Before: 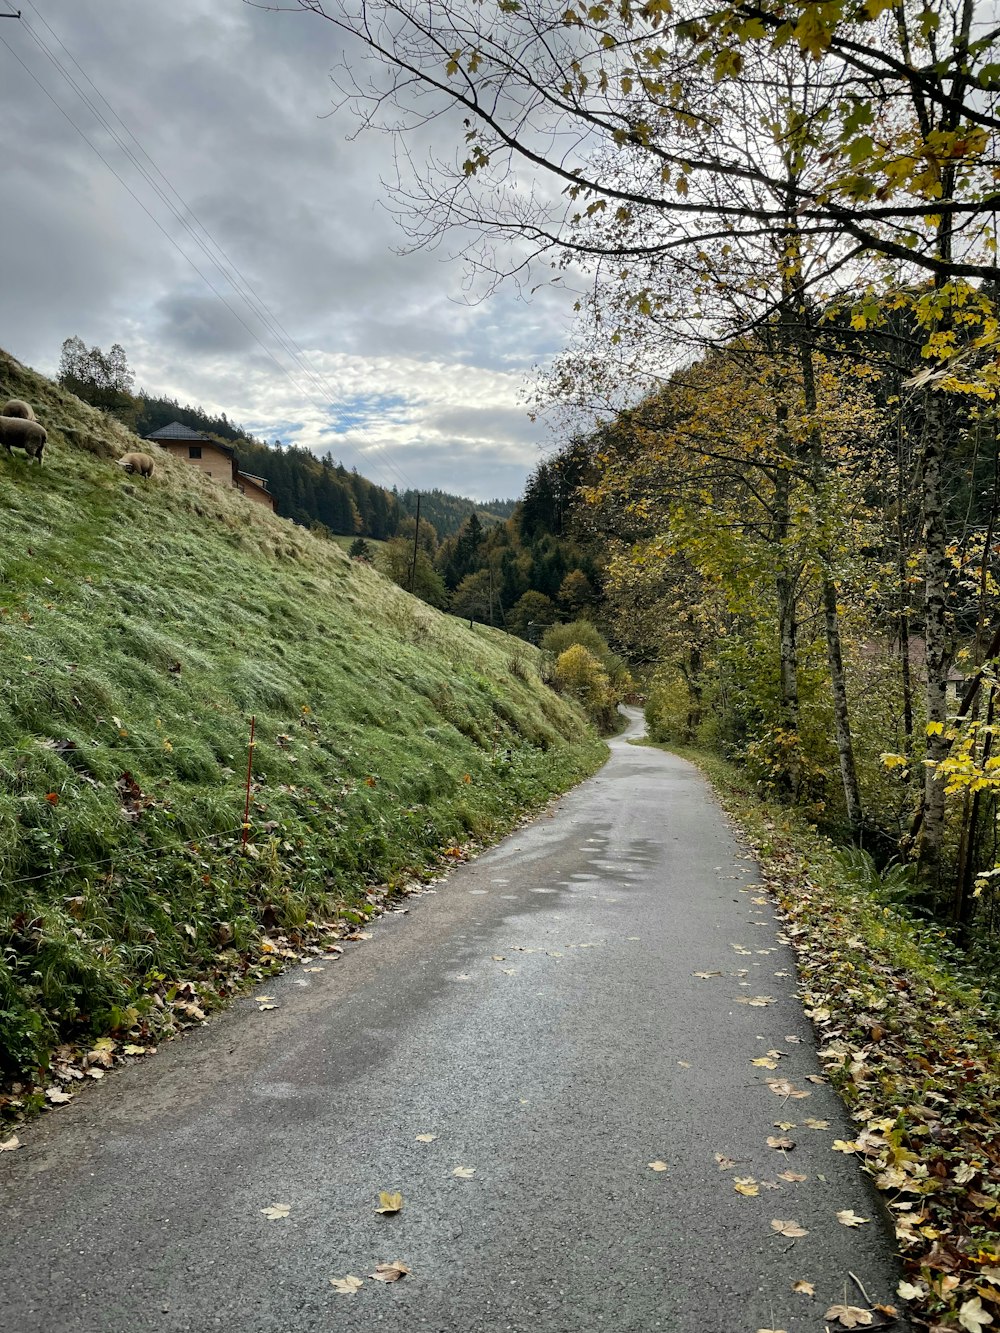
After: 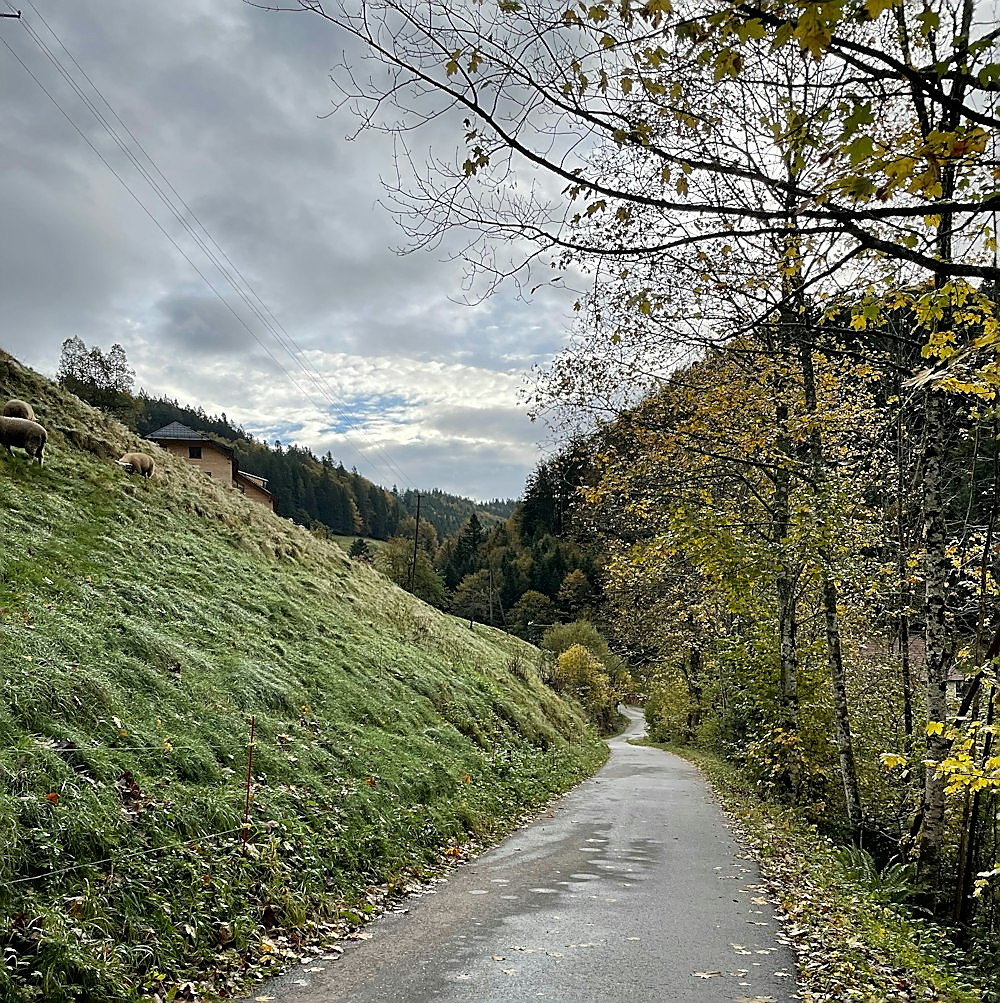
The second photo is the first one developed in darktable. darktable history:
crop: bottom 24.749%
sharpen: radius 1.386, amount 1.238, threshold 0.779
